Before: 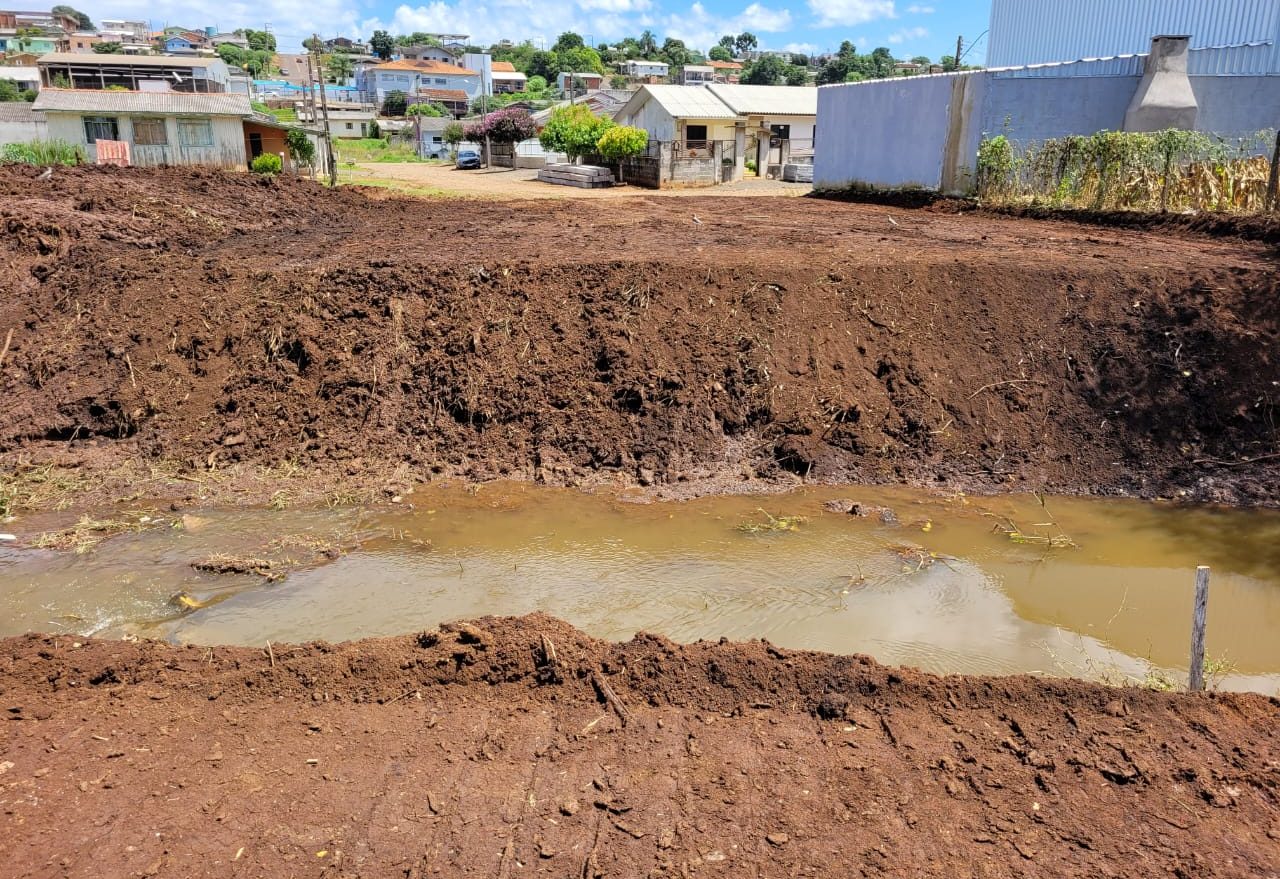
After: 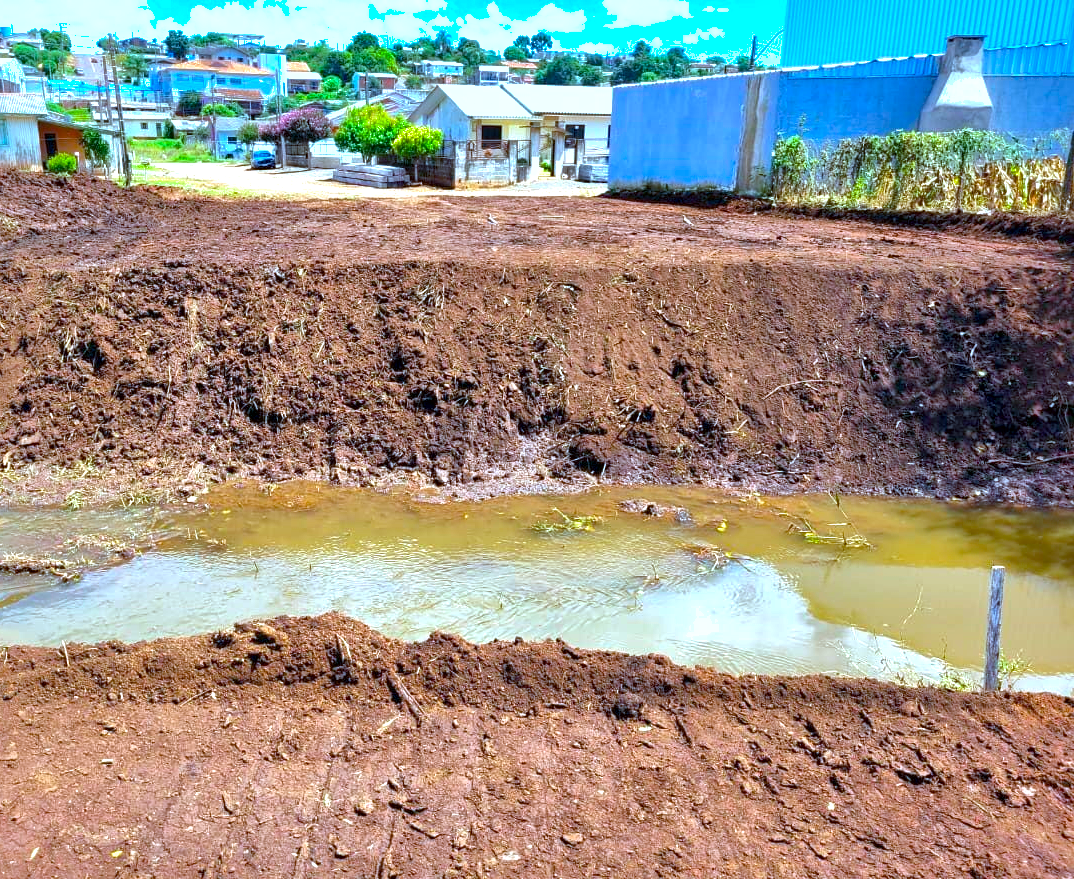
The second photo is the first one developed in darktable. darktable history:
crop: left 16.023%
local contrast: mode bilateral grid, contrast 20, coarseness 51, detail 150%, midtone range 0.2
color balance rgb: global offset › hue 168.48°, linear chroma grading › shadows 15.523%, perceptual saturation grading › global saturation 29.891%, global vibrance 25.055%
shadows and highlights: on, module defaults
exposure: exposure 0.768 EV, compensate highlight preservation false
color calibration: x 0.398, y 0.386, temperature 3713.53 K
